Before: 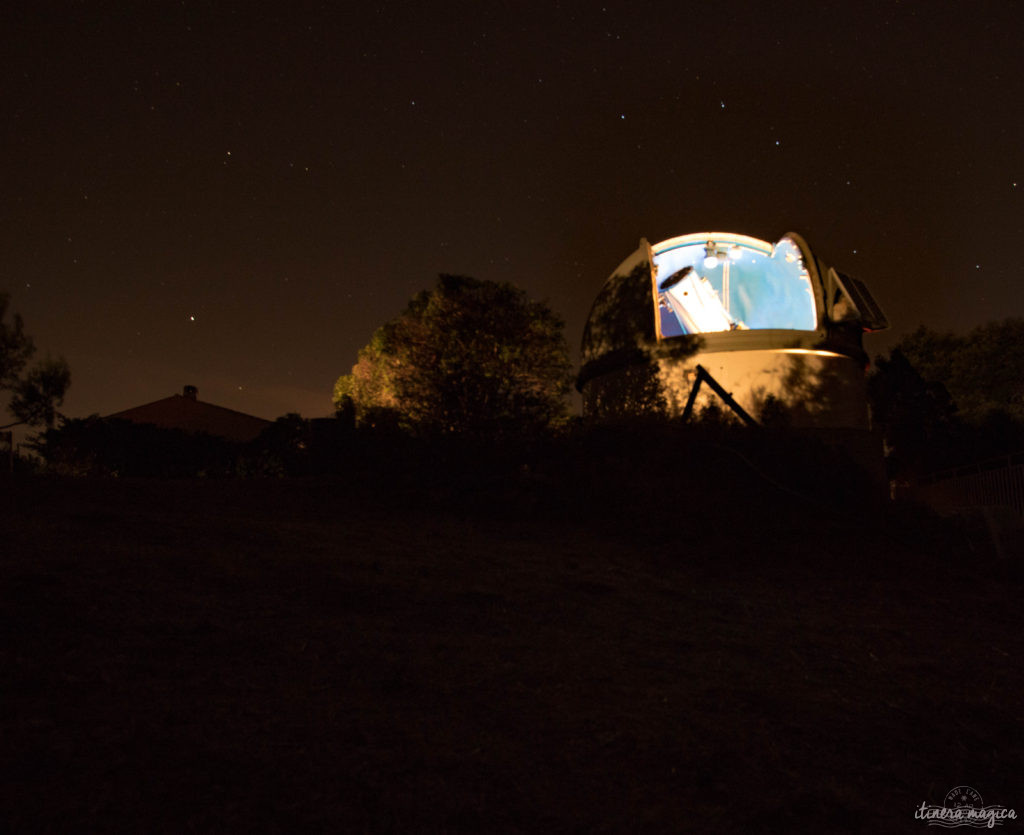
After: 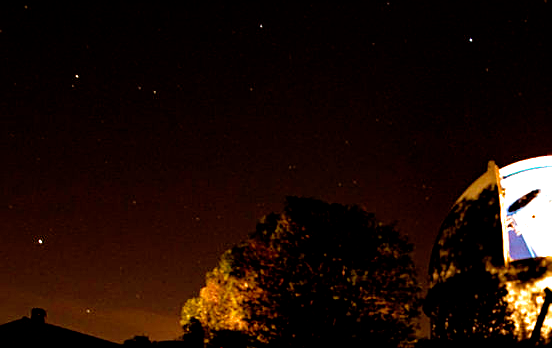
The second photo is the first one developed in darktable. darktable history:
exposure: exposure 1.059 EV, compensate highlight preservation false
crop: left 14.875%, top 9.28%, right 31.173%, bottom 49.015%
shadows and highlights: shadows 25.23, highlights -24.82
sharpen: on, module defaults
filmic rgb: black relative exposure -5.59 EV, white relative exposure 2.48 EV, threshold 5.97 EV, target black luminance 0%, hardness 4.51, latitude 66.94%, contrast 1.445, shadows ↔ highlights balance -3.85%, add noise in highlights 0.002, preserve chrominance no, color science v3 (2019), use custom middle-gray values true, contrast in highlights soft, enable highlight reconstruction true
